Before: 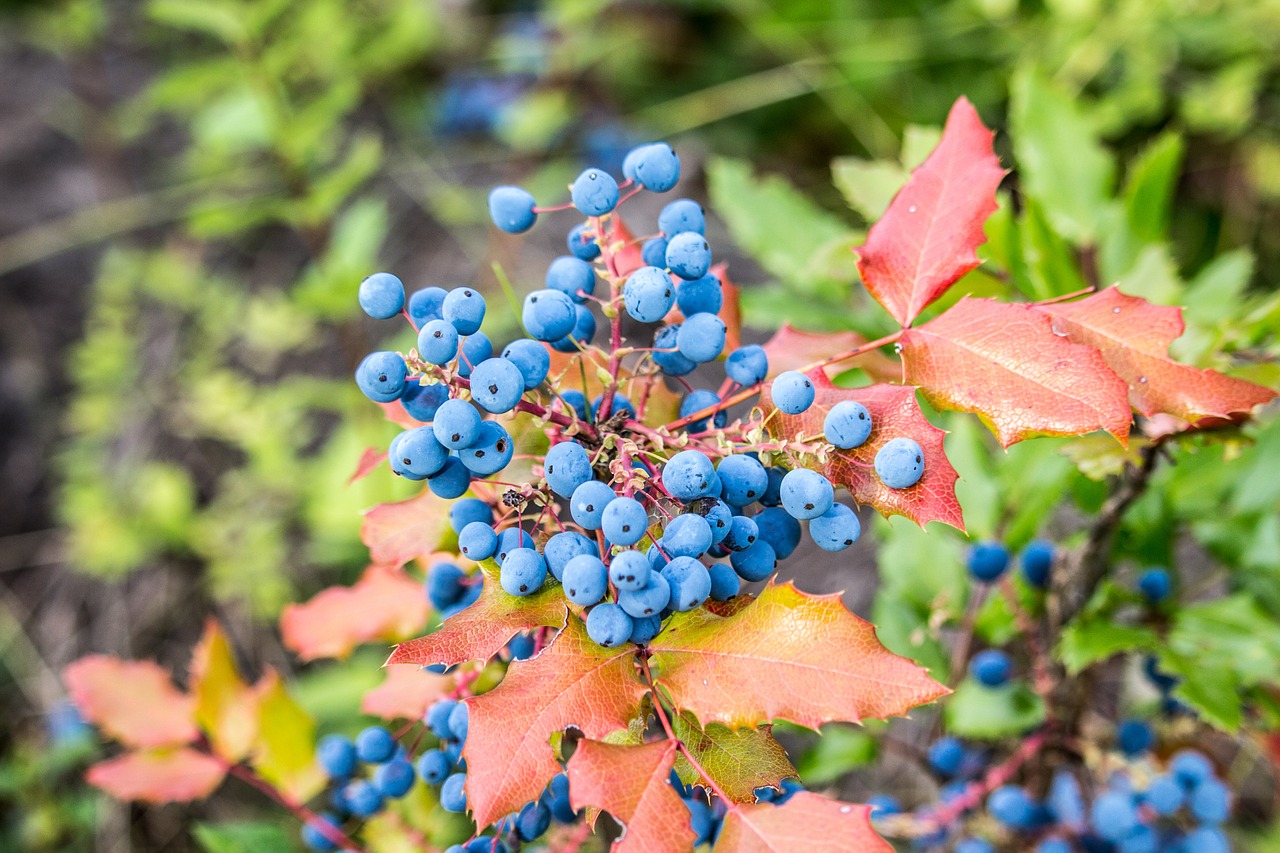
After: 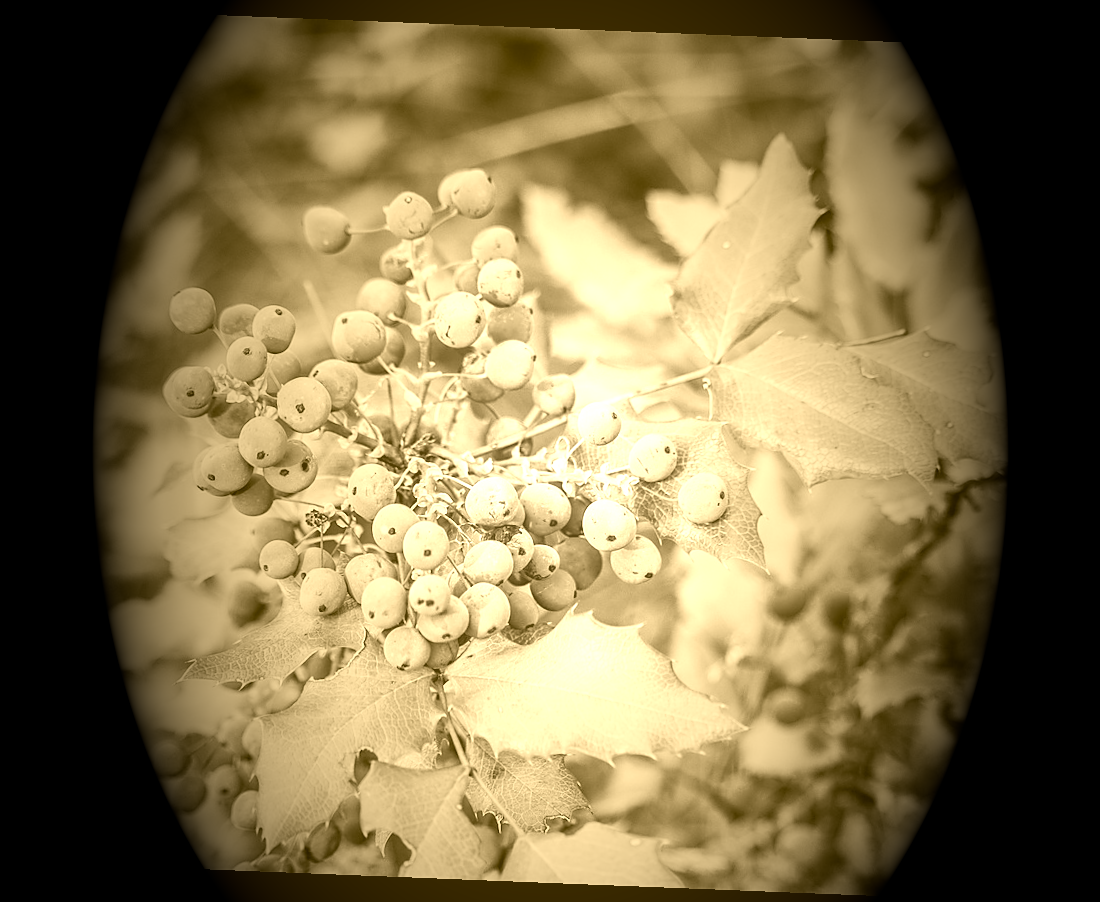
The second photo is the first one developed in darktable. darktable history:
graduated density: rotation -0.352°, offset 57.64
crop: left 16.145%
vignetting: fall-off start 15.9%, fall-off radius 100%, brightness -1, saturation 0.5, width/height ratio 0.719
sharpen: radius 1.559, amount 0.373, threshold 1.271
rotate and perspective: rotation 2.27°, automatic cropping off
contrast brightness saturation: contrast 0.2, brightness 0.2, saturation 0.8
colorize: hue 36°, source mix 100%
